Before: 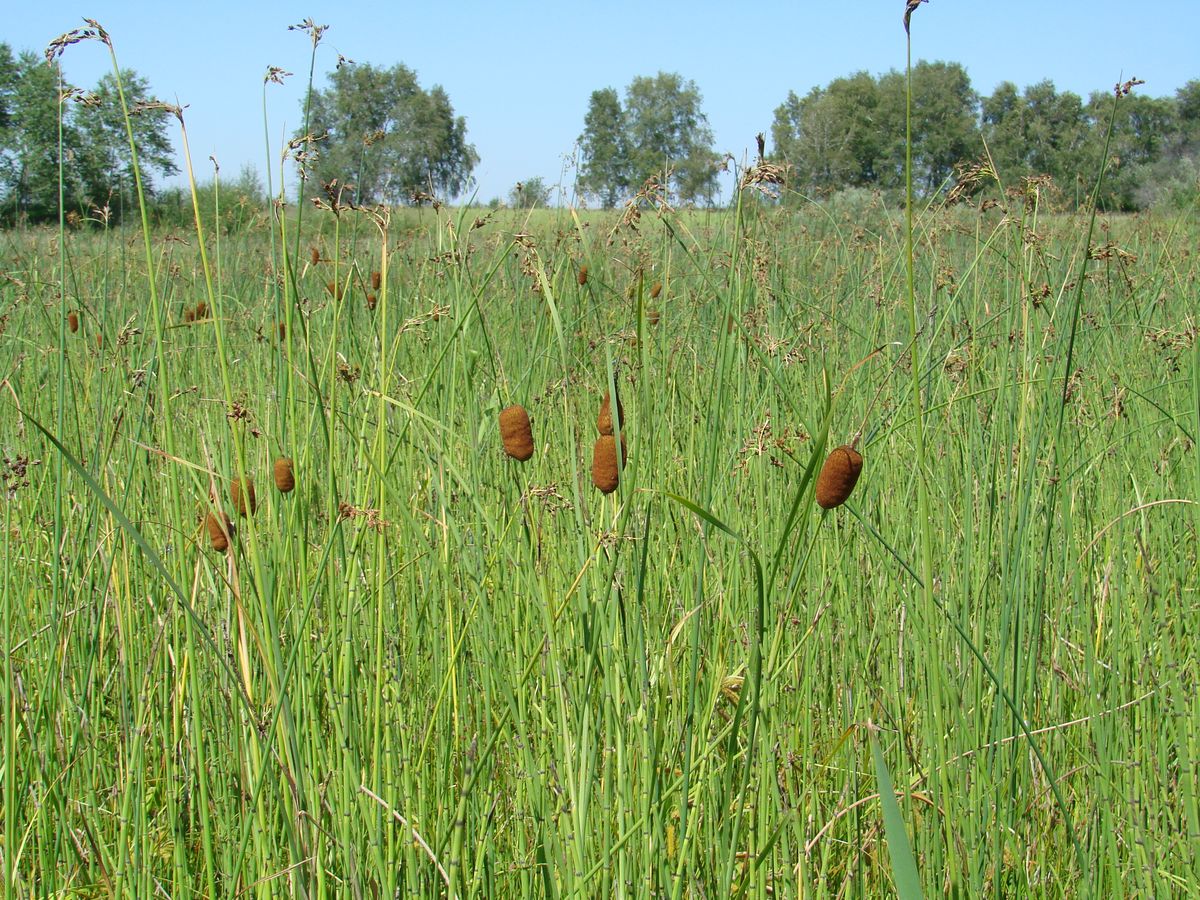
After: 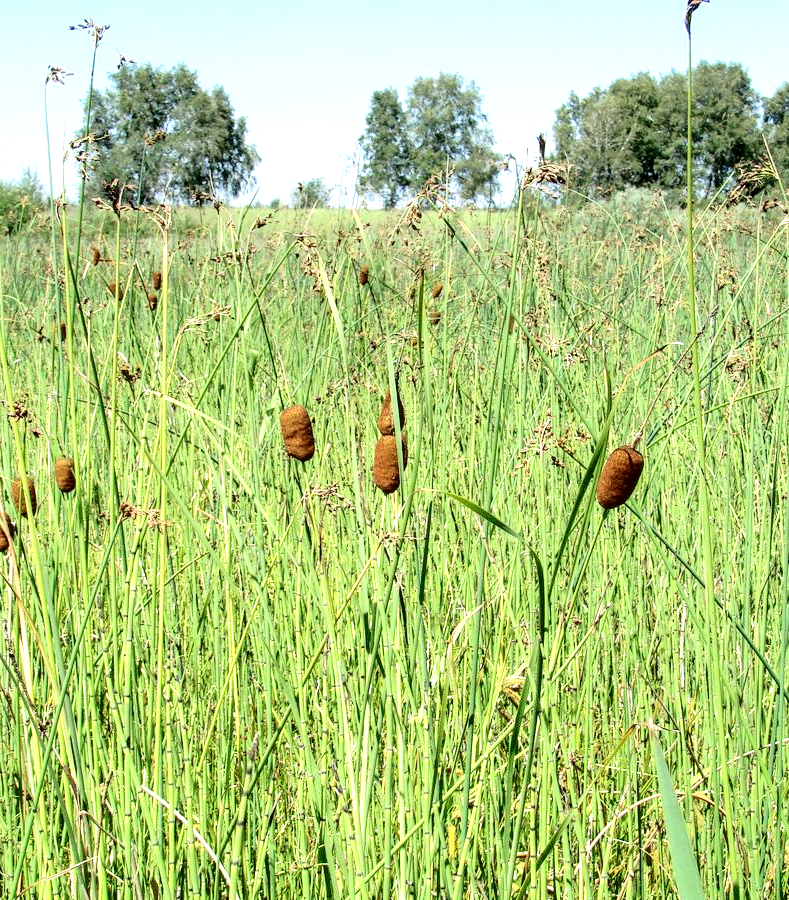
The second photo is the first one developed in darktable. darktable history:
exposure: black level correction 0, exposure 0.703 EV, compensate highlight preservation false
crop and rotate: left 18.289%, right 15.914%
local contrast: highlights 81%, shadows 57%, detail 175%, midtone range 0.597
tone curve: curves: ch0 [(0, 0) (0.003, 0.174) (0.011, 0.178) (0.025, 0.182) (0.044, 0.185) (0.069, 0.191) (0.1, 0.194) (0.136, 0.199) (0.177, 0.219) (0.224, 0.246) (0.277, 0.284) (0.335, 0.35) (0.399, 0.43) (0.468, 0.539) (0.543, 0.637) (0.623, 0.711) (0.709, 0.799) (0.801, 0.865) (0.898, 0.914) (1, 1)], color space Lab, independent channels, preserve colors none
